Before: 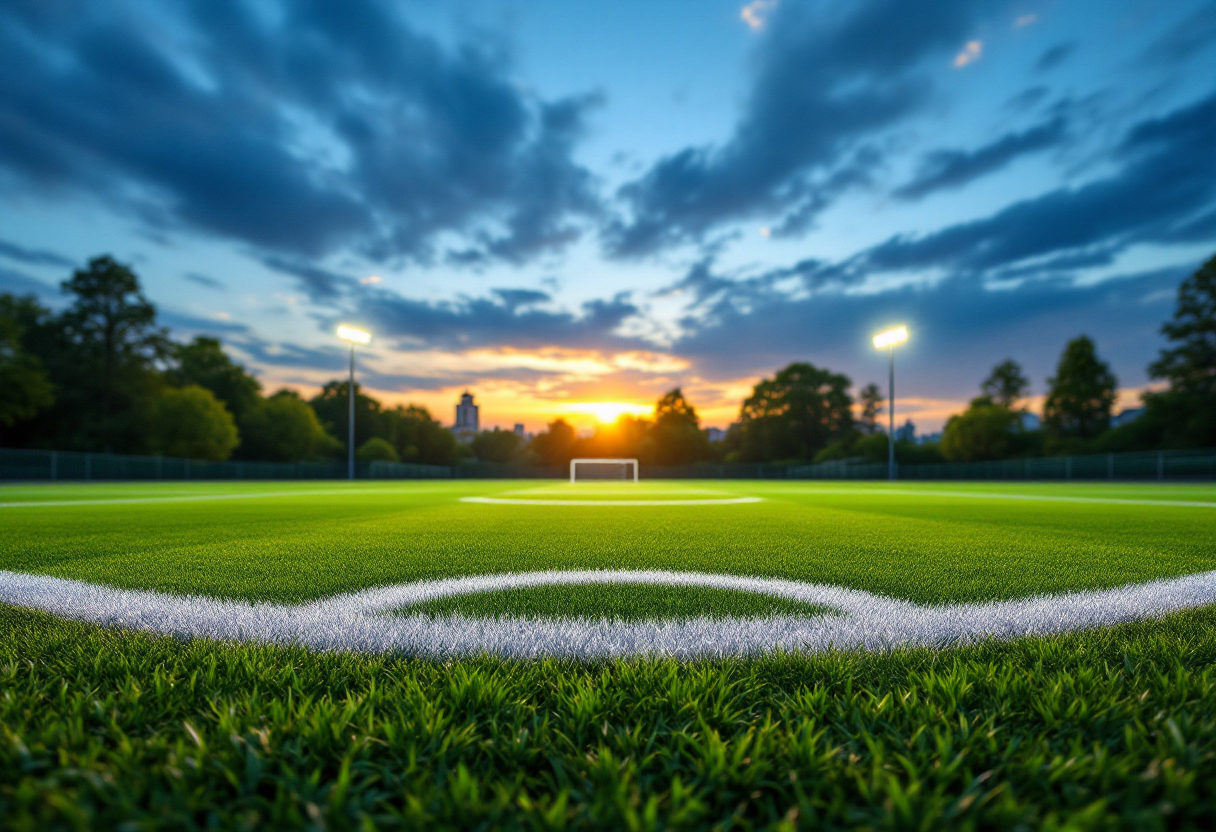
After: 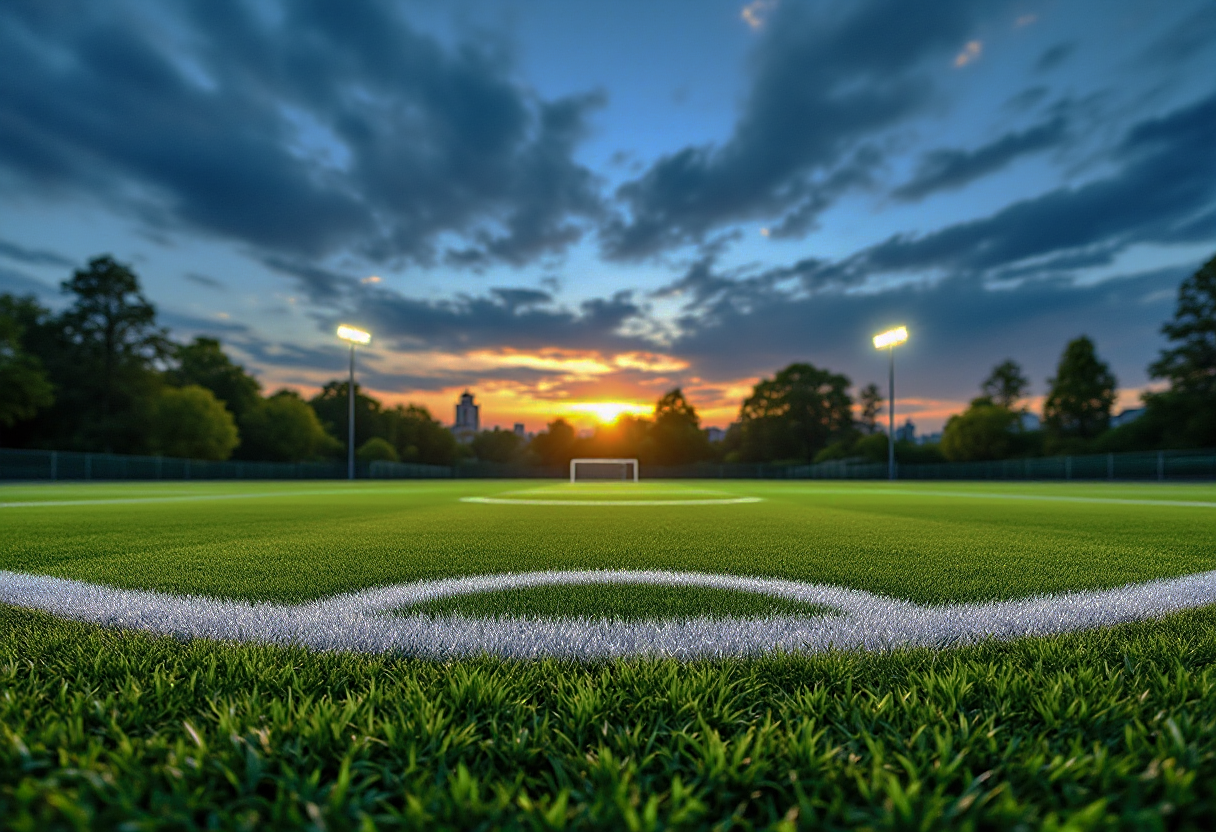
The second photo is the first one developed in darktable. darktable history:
sharpen: on, module defaults
shadows and highlights: low approximation 0.01, soften with gaussian
base curve: curves: ch0 [(0, 0) (0.826, 0.587) (1, 1)], preserve colors none
